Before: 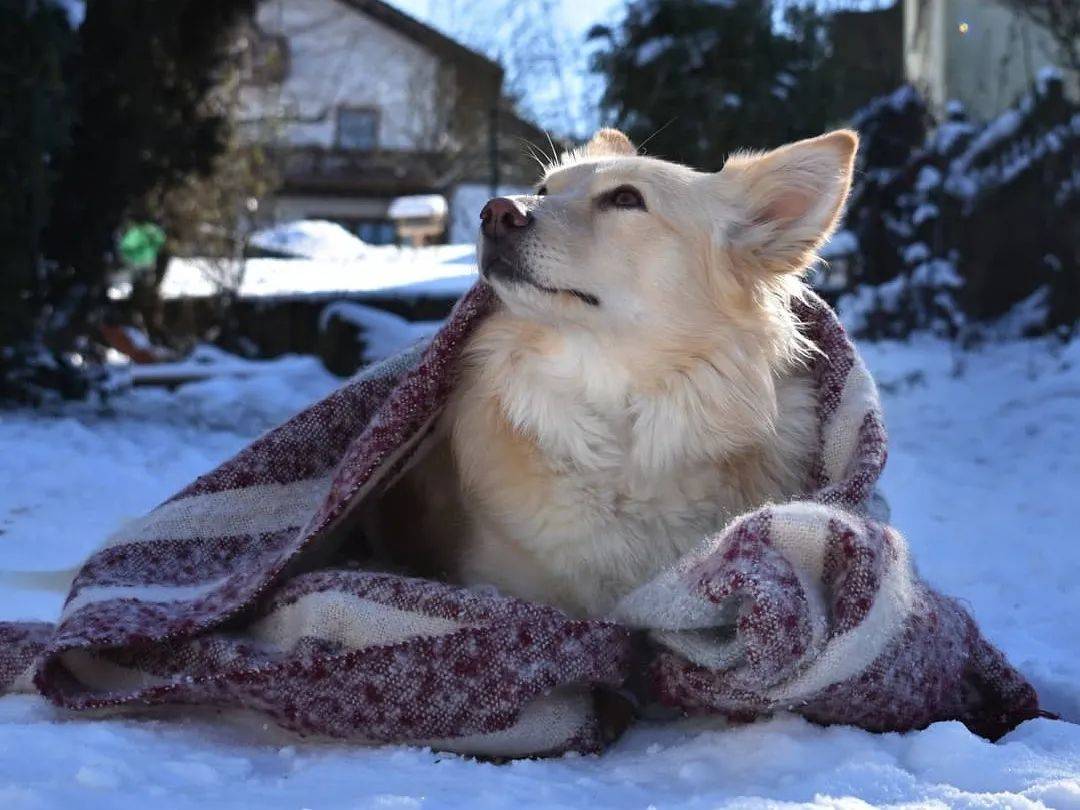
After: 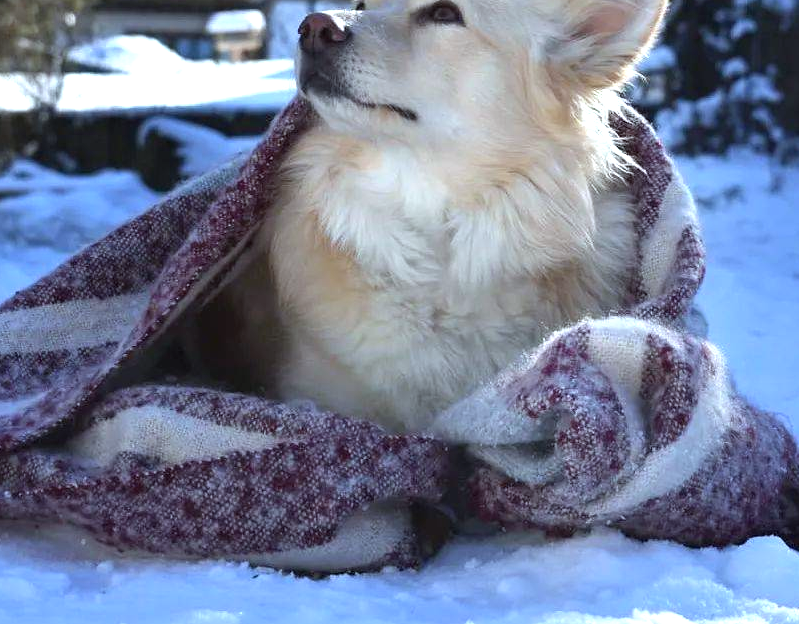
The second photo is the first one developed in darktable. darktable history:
white balance: red 0.925, blue 1.046
crop: left 16.871%, top 22.857%, right 9.116%
exposure: exposure 0.564 EV, compensate highlight preservation false
